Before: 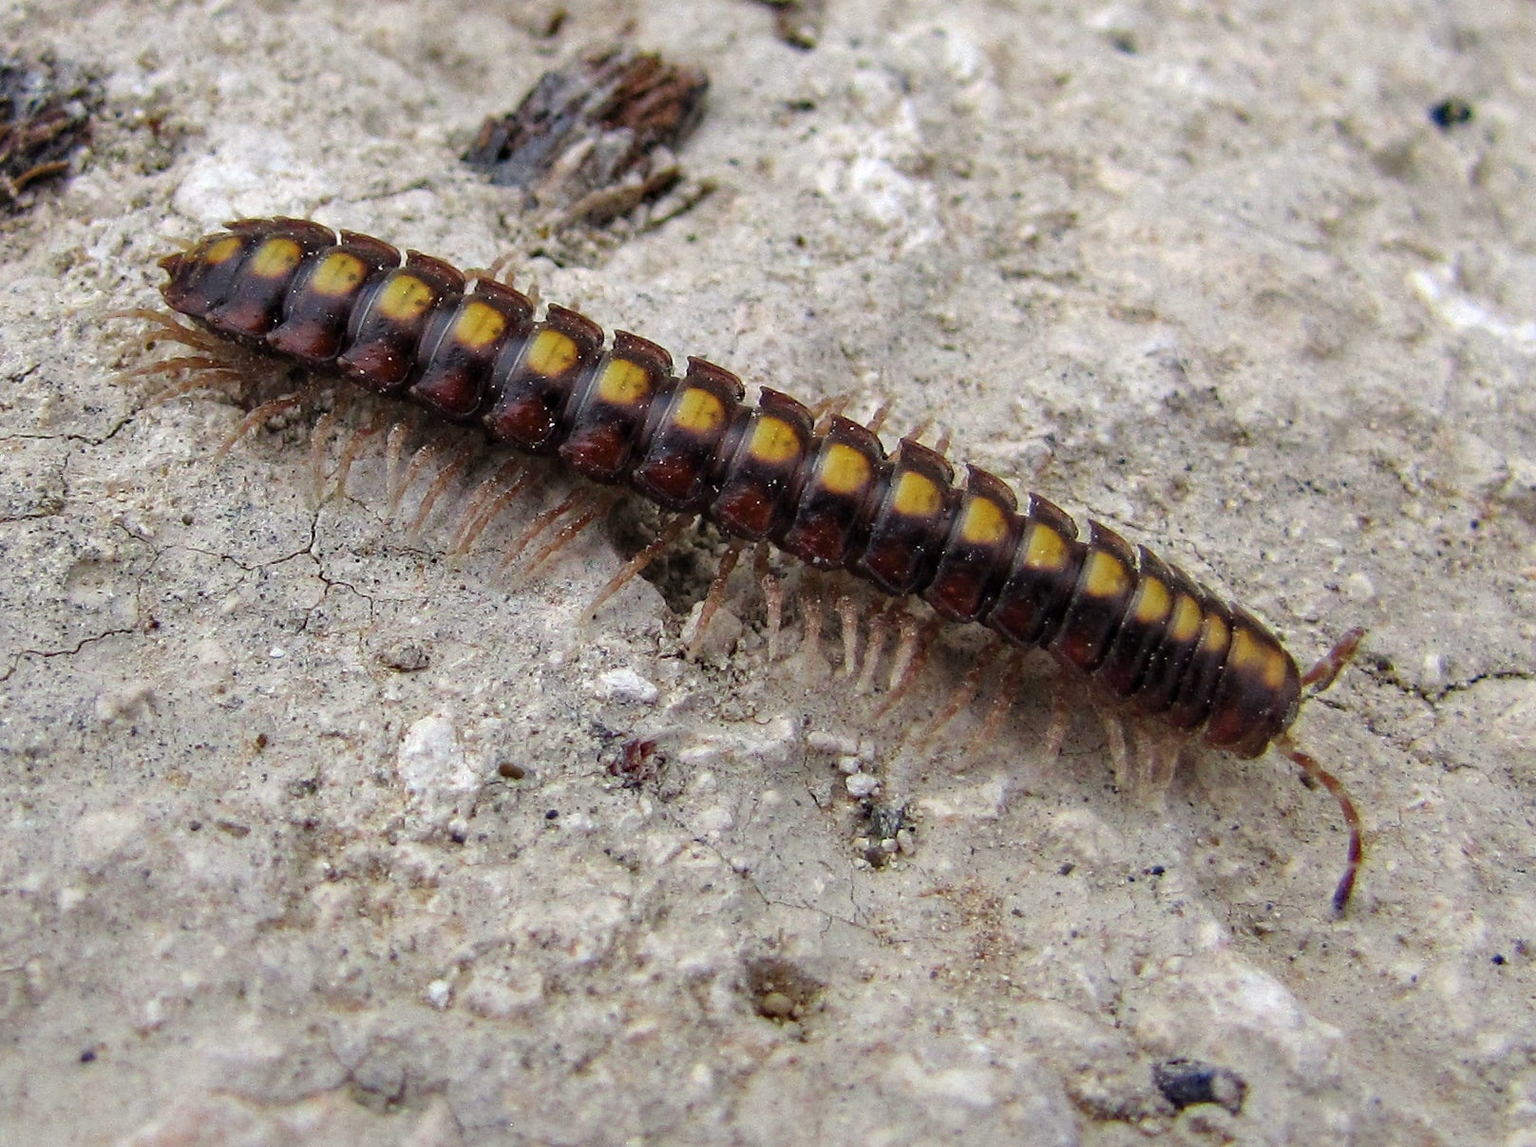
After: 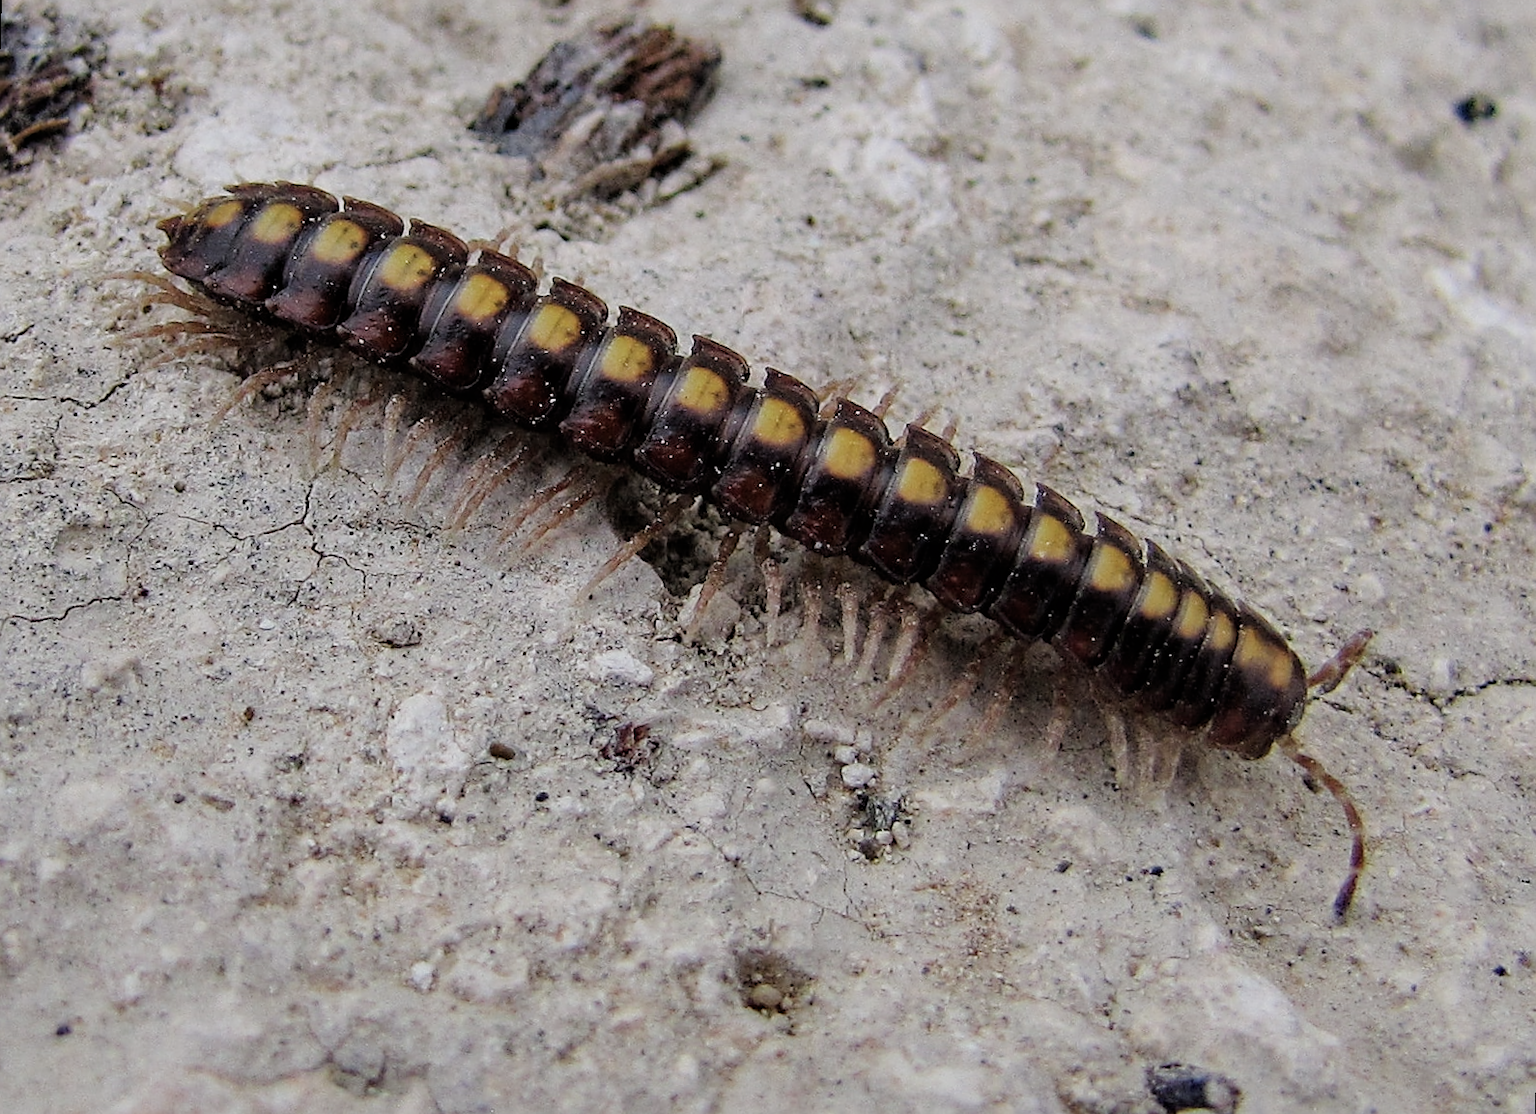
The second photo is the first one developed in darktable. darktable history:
filmic rgb: black relative exposure -7.65 EV, white relative exposure 4.56 EV, hardness 3.61
color correction: saturation 0.8
rotate and perspective: rotation 1.57°, crop left 0.018, crop right 0.982, crop top 0.039, crop bottom 0.961
white balance: red 1.004, blue 1.024
sharpen: on, module defaults
